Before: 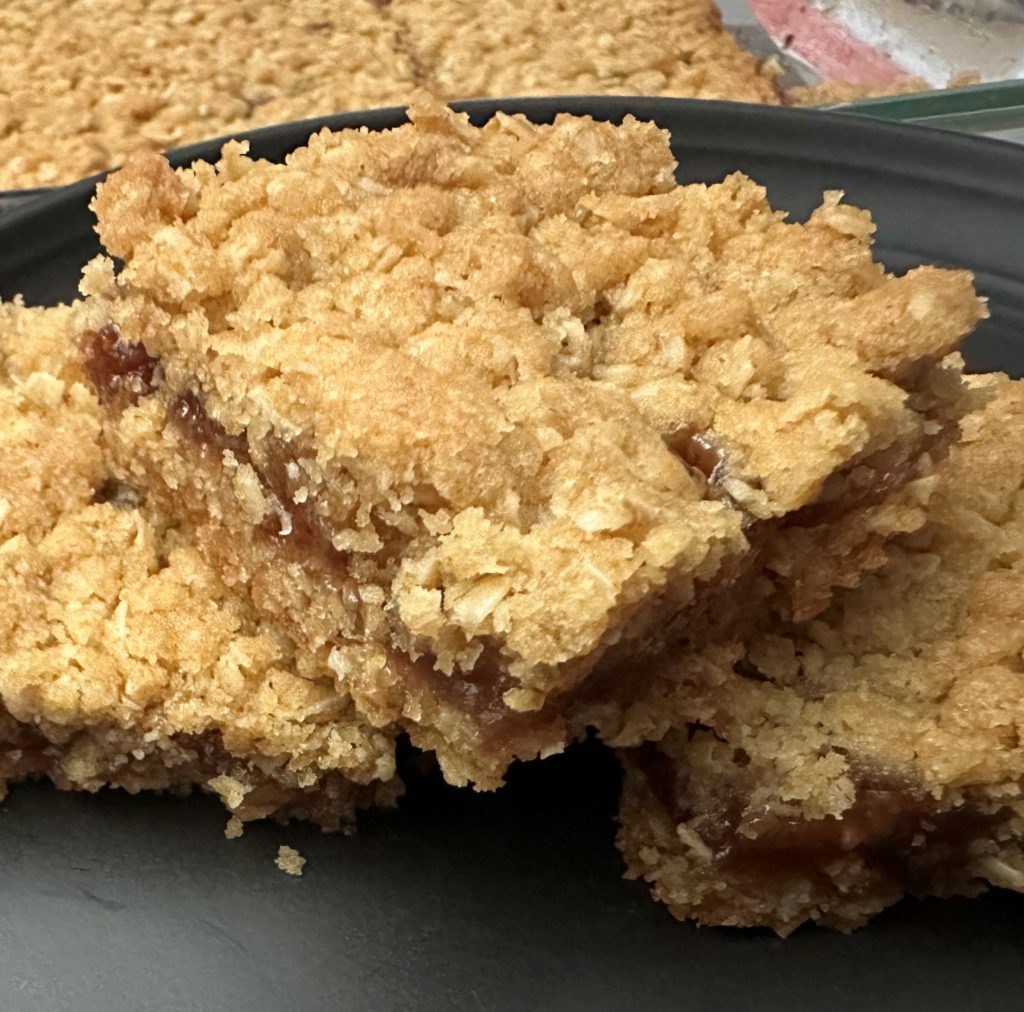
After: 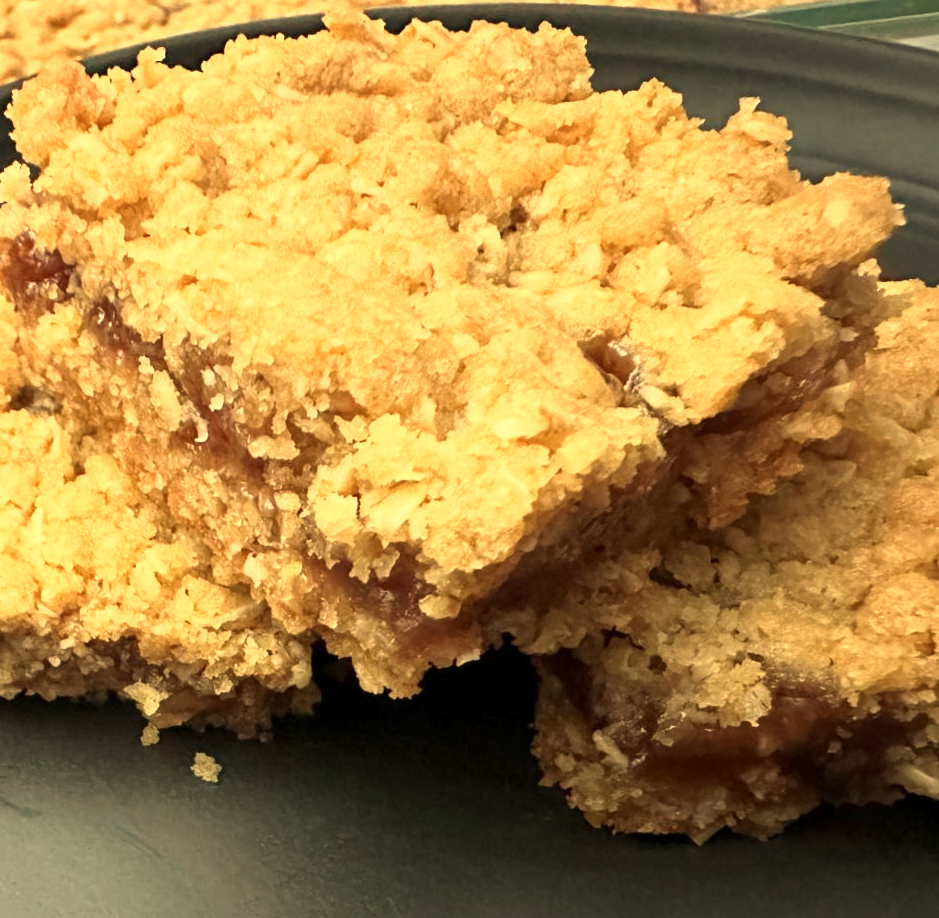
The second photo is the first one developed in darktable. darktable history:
white balance: red 1.08, blue 0.791
base curve: curves: ch0 [(0, 0) (0.557, 0.834) (1, 1)]
crop and rotate: left 8.262%, top 9.226%
